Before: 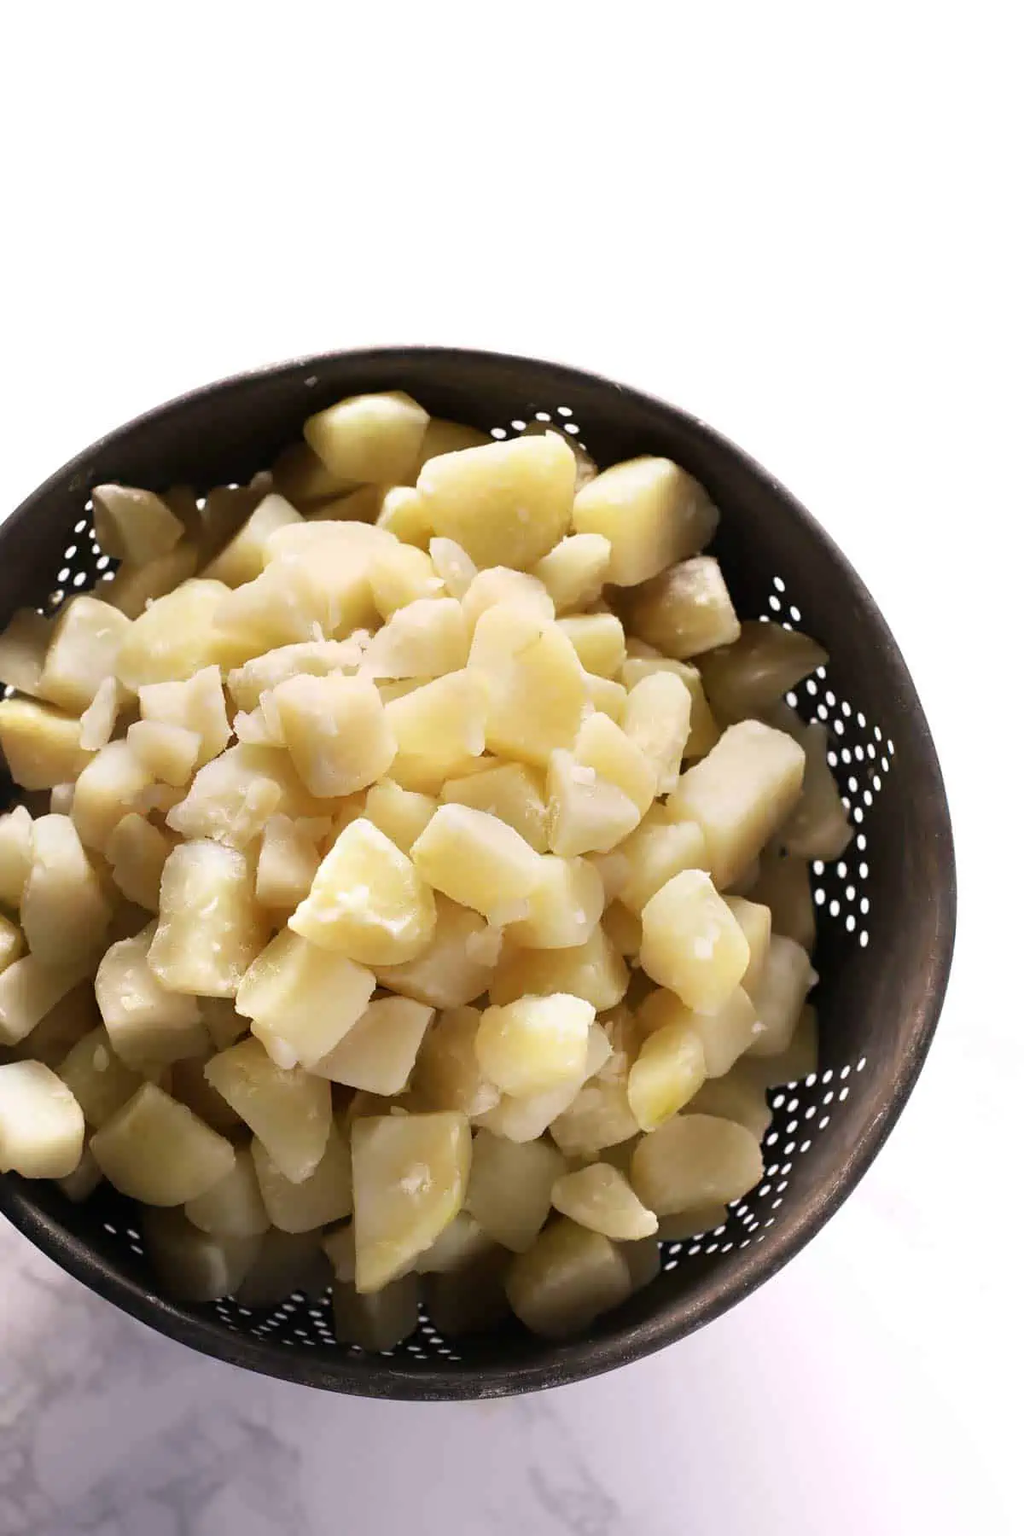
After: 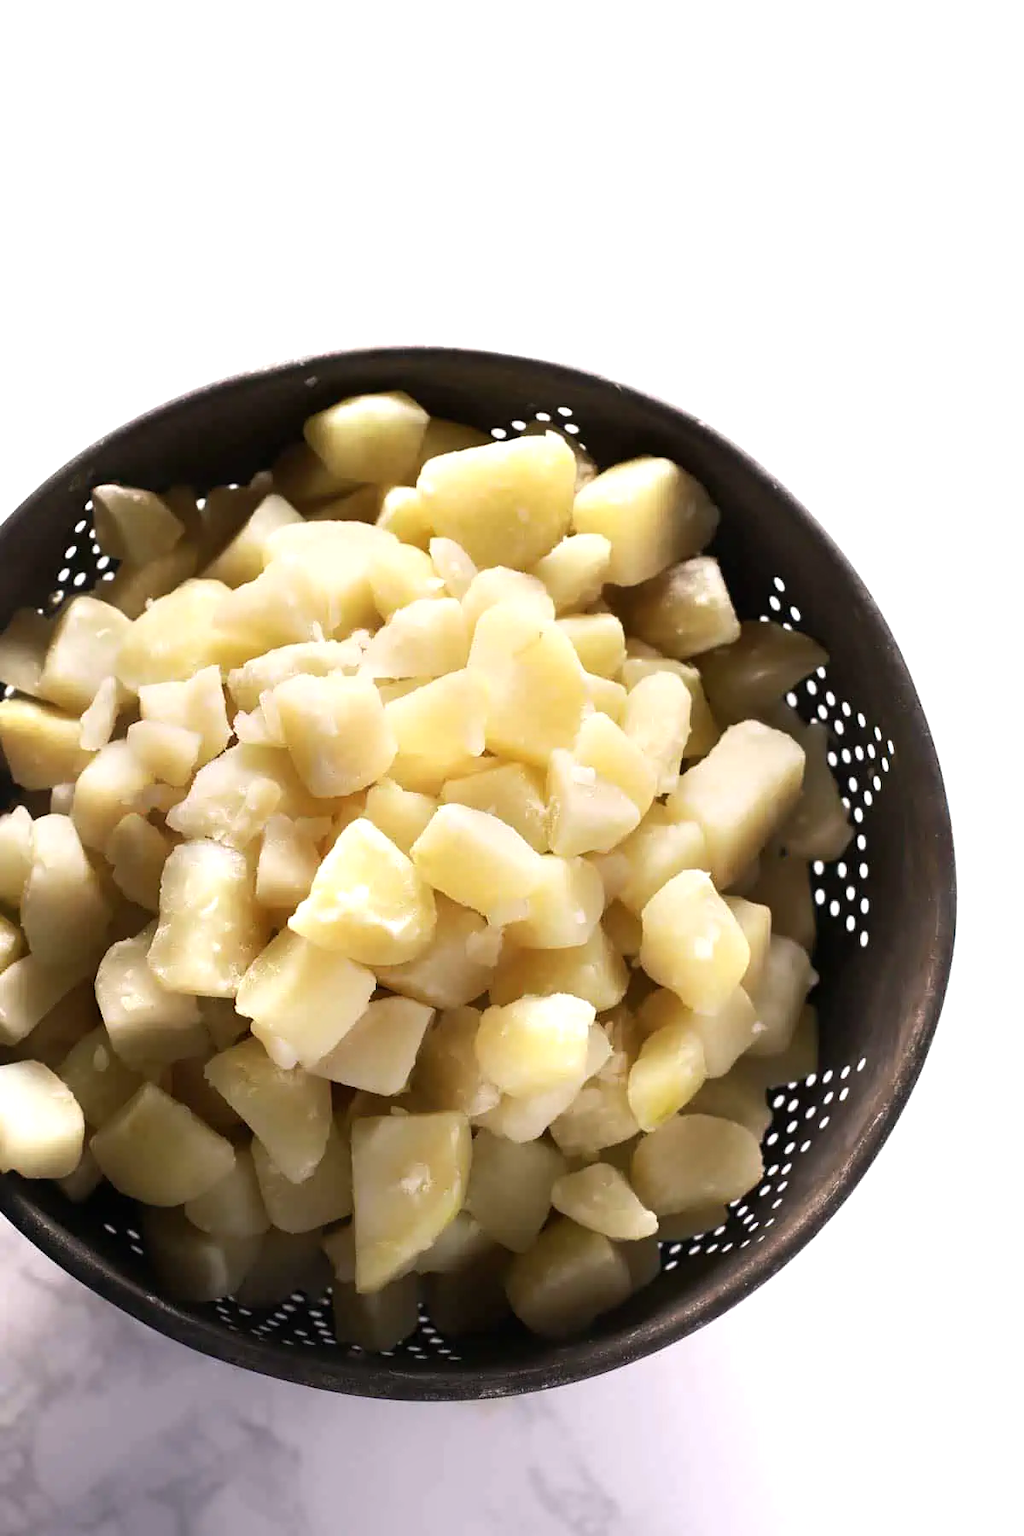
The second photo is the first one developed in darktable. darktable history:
color balance: on, module defaults
tone equalizer: -8 EV -0.001 EV, -7 EV 0.001 EV, -6 EV -0.002 EV, -5 EV -0.003 EV, -4 EV -0.062 EV, -3 EV -0.222 EV, -2 EV -0.267 EV, -1 EV 0.105 EV, +0 EV 0.303 EV
